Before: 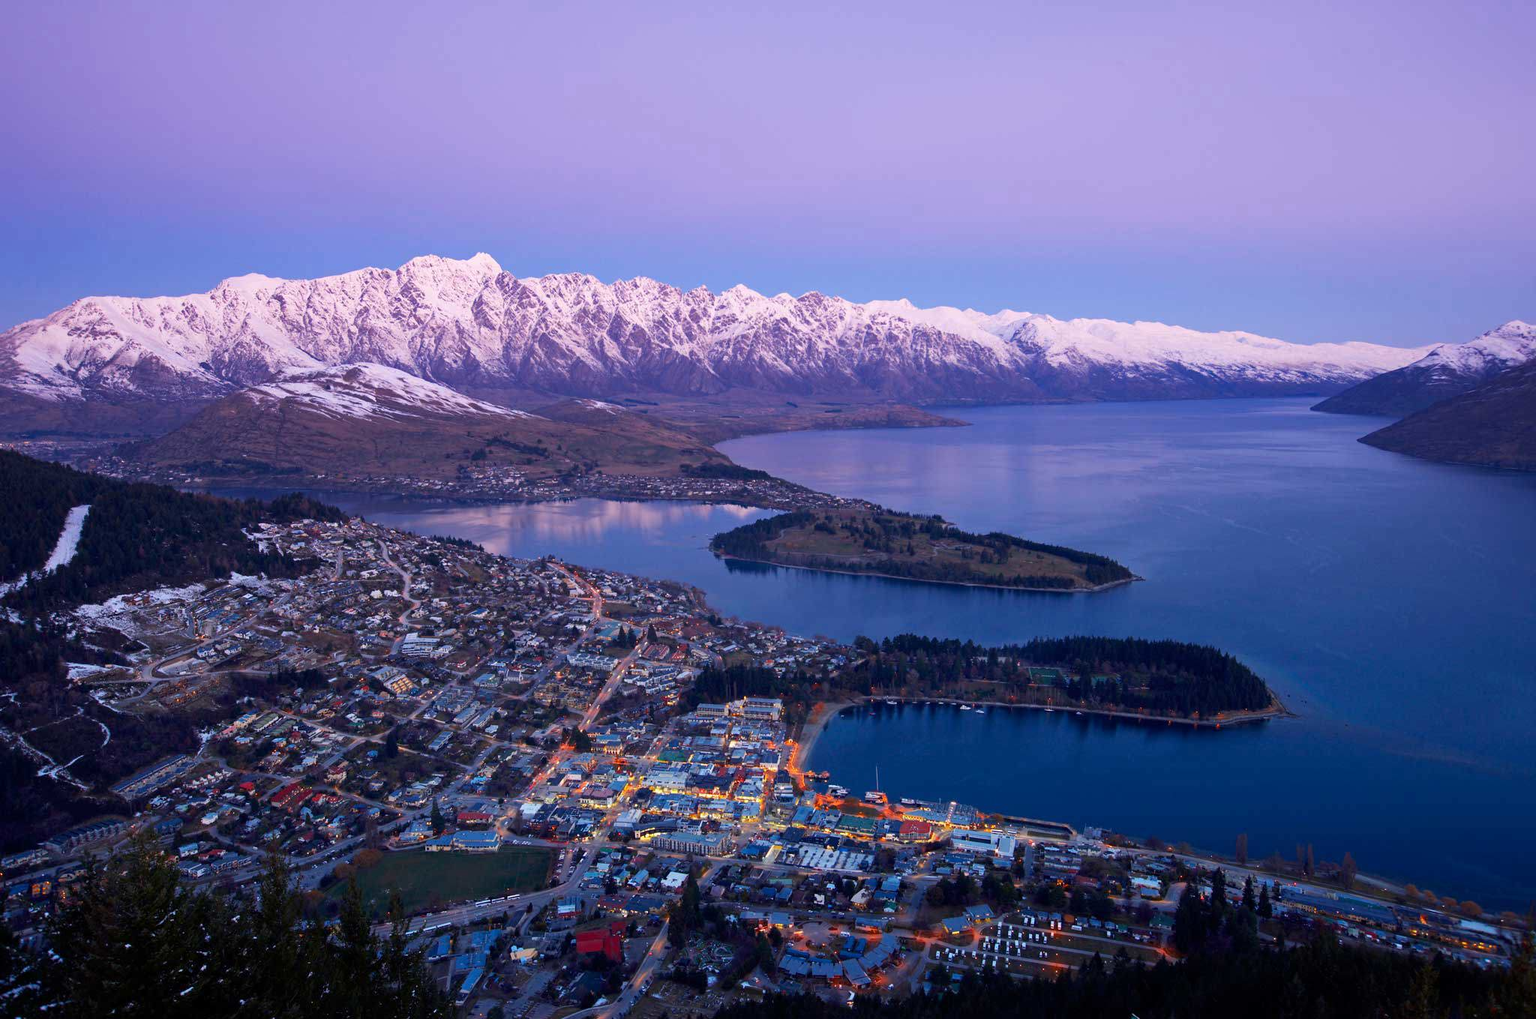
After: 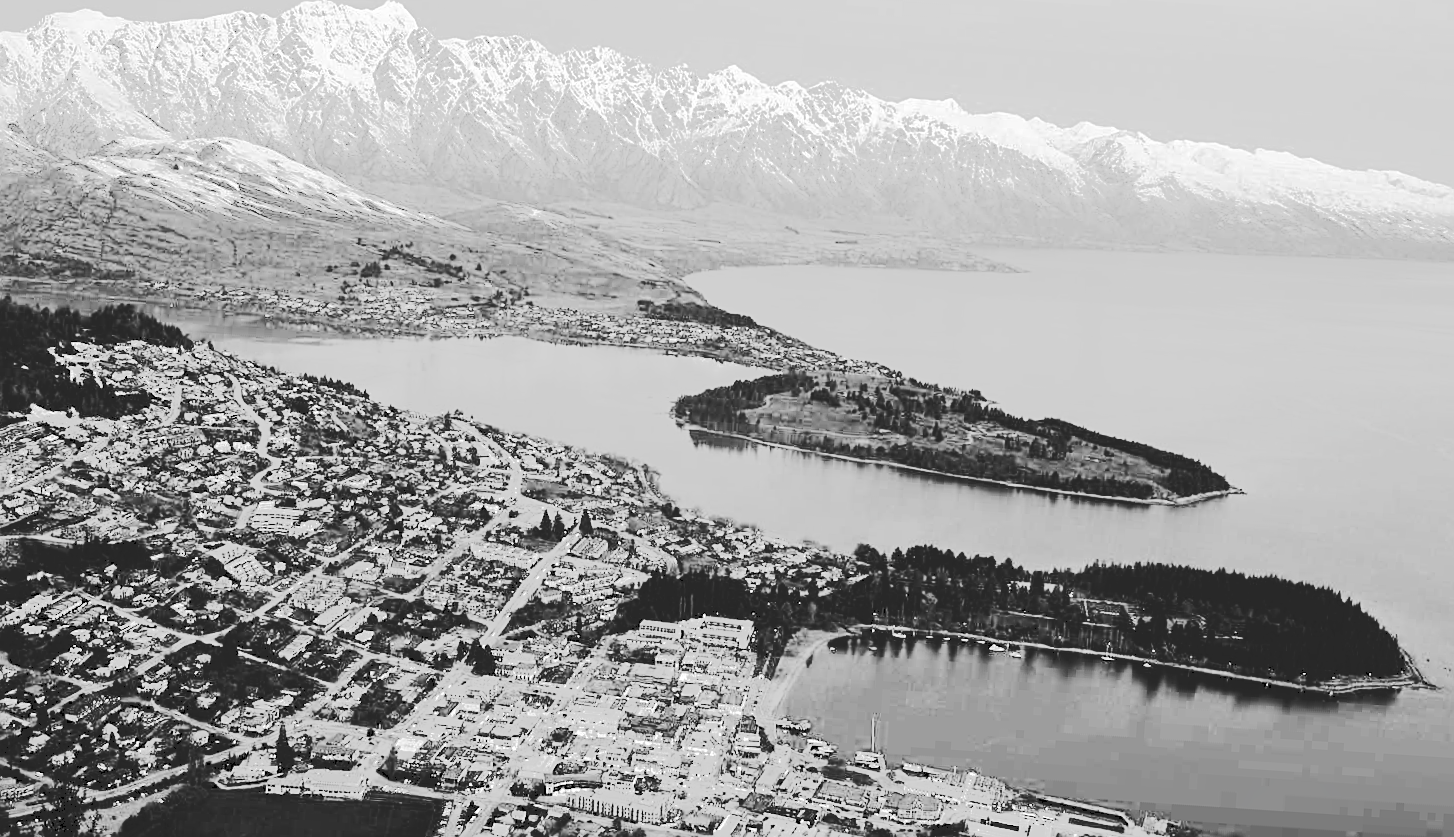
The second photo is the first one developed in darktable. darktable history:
exposure: compensate highlight preservation false
crop and rotate: angle -3.69°, left 9.9%, top 20.429%, right 12.328%, bottom 12.124%
local contrast: mode bilateral grid, contrast 19, coarseness 50, detail 103%, midtone range 0.2
tone equalizer: -8 EV -0.489 EV, -7 EV -0.319 EV, -6 EV -0.052 EV, -5 EV 0.443 EV, -4 EV 0.986 EV, -3 EV 0.819 EV, -2 EV -0.01 EV, -1 EV 0.138 EV, +0 EV -0.007 EV, edges refinement/feathering 500, mask exposure compensation -1.57 EV, preserve details no
base curve: curves: ch0 [(0, 0) (0.028, 0.03) (0.121, 0.232) (0.46, 0.748) (0.859, 0.968) (1, 1)], exposure shift 0.01, preserve colors none
sharpen: on, module defaults
color calibration: output gray [0.21, 0.42, 0.37, 0], illuminant same as pipeline (D50), adaptation XYZ, x 0.346, y 0.358, temperature 5022.5 K
tone curve: curves: ch0 [(0, 0) (0.003, 0.145) (0.011, 0.148) (0.025, 0.15) (0.044, 0.159) (0.069, 0.16) (0.1, 0.164) (0.136, 0.182) (0.177, 0.213) (0.224, 0.247) (0.277, 0.298) (0.335, 0.37) (0.399, 0.456) (0.468, 0.552) (0.543, 0.641) (0.623, 0.713) (0.709, 0.768) (0.801, 0.825) (0.898, 0.868) (1, 1)], color space Lab, independent channels, preserve colors none
